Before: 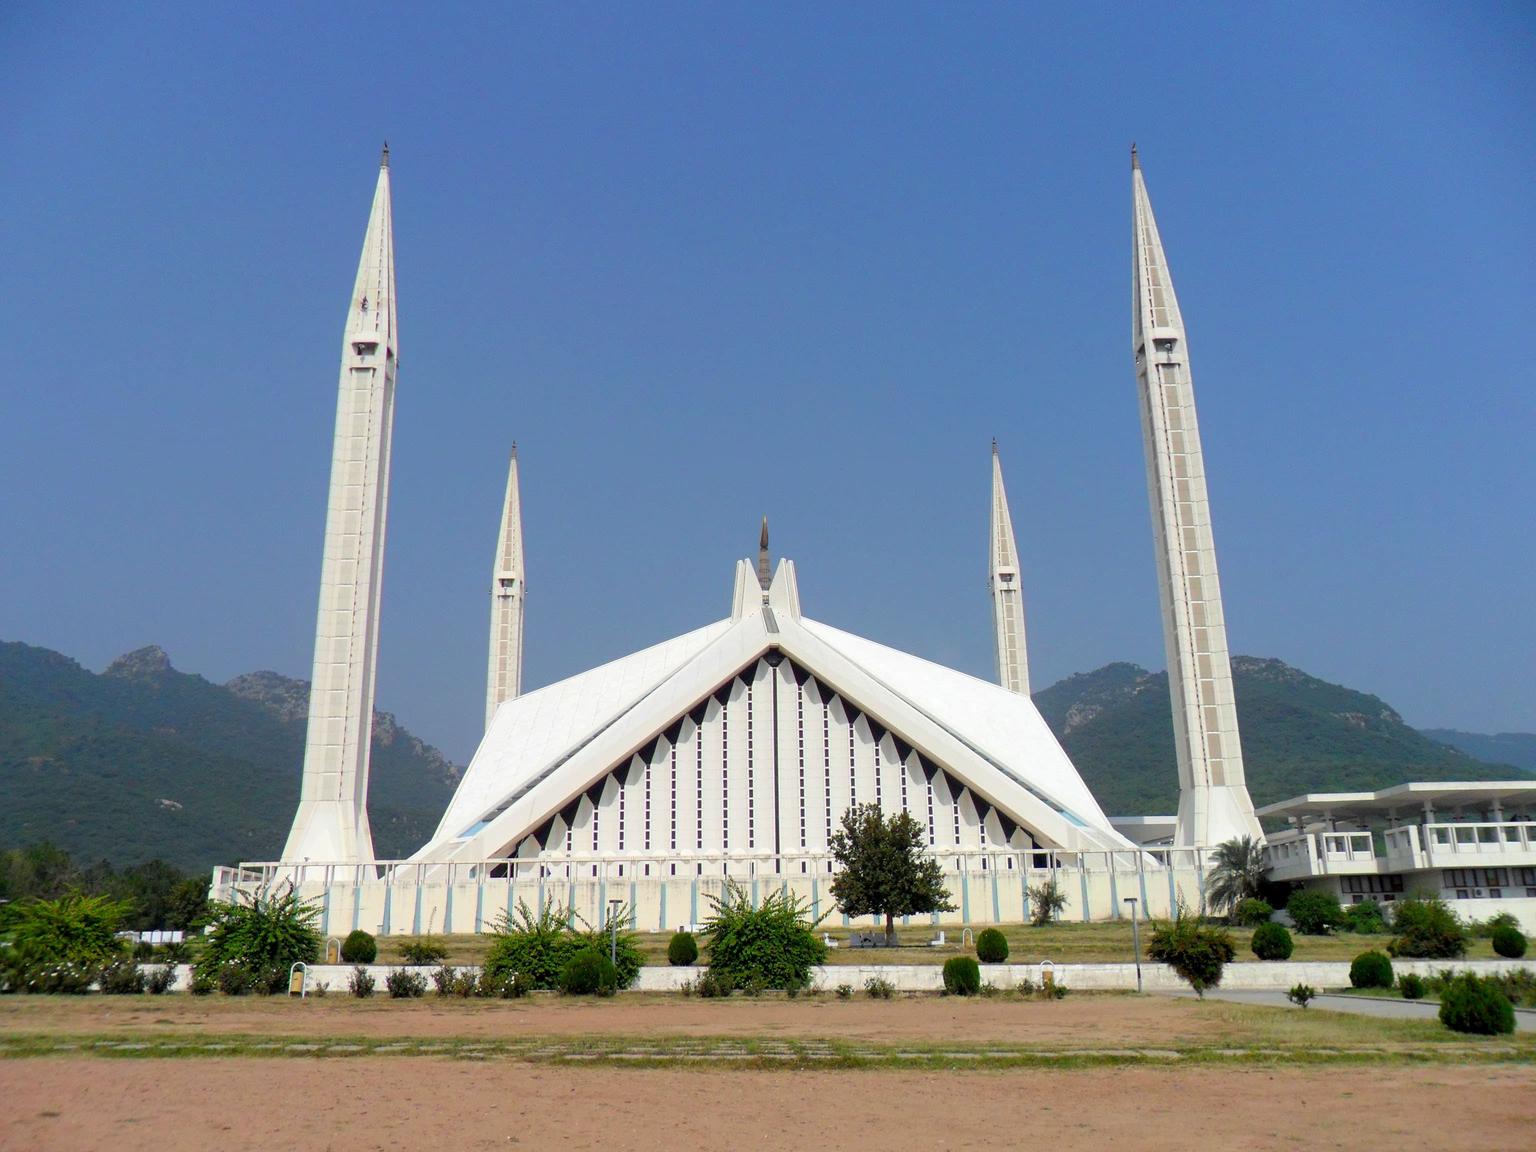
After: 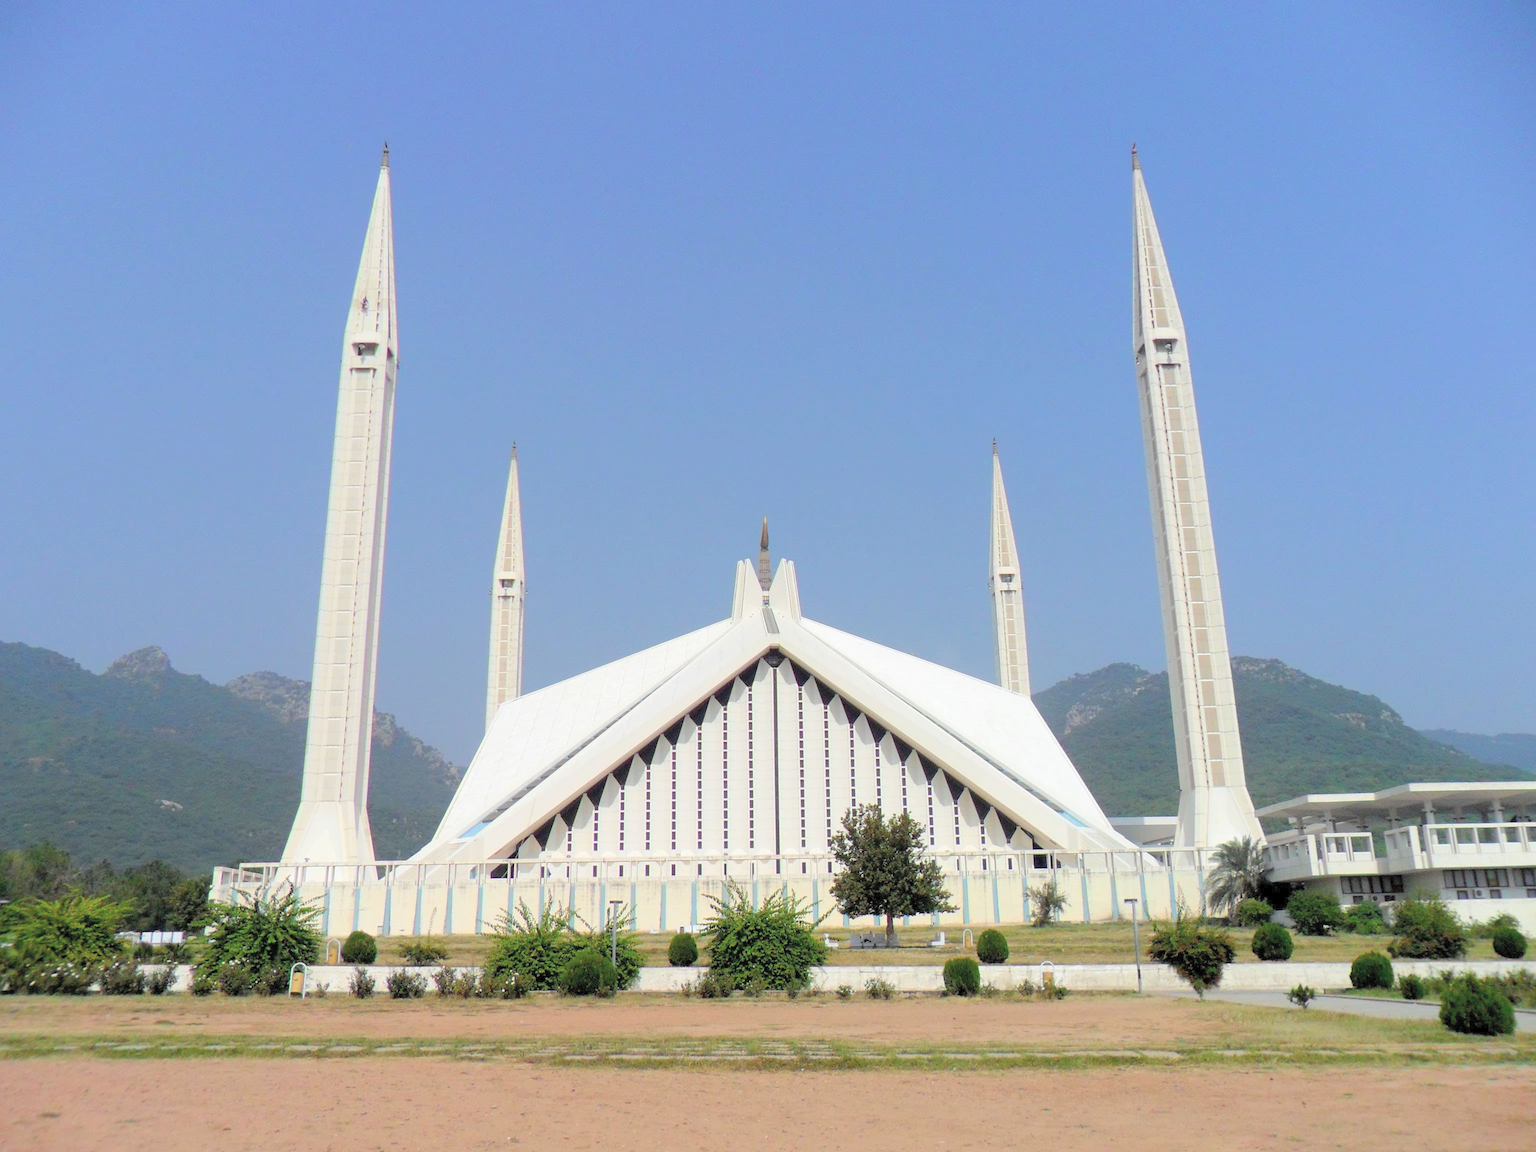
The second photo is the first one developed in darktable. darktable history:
exposure: exposure -0.048 EV, compensate highlight preservation false
contrast brightness saturation: brightness 0.28
